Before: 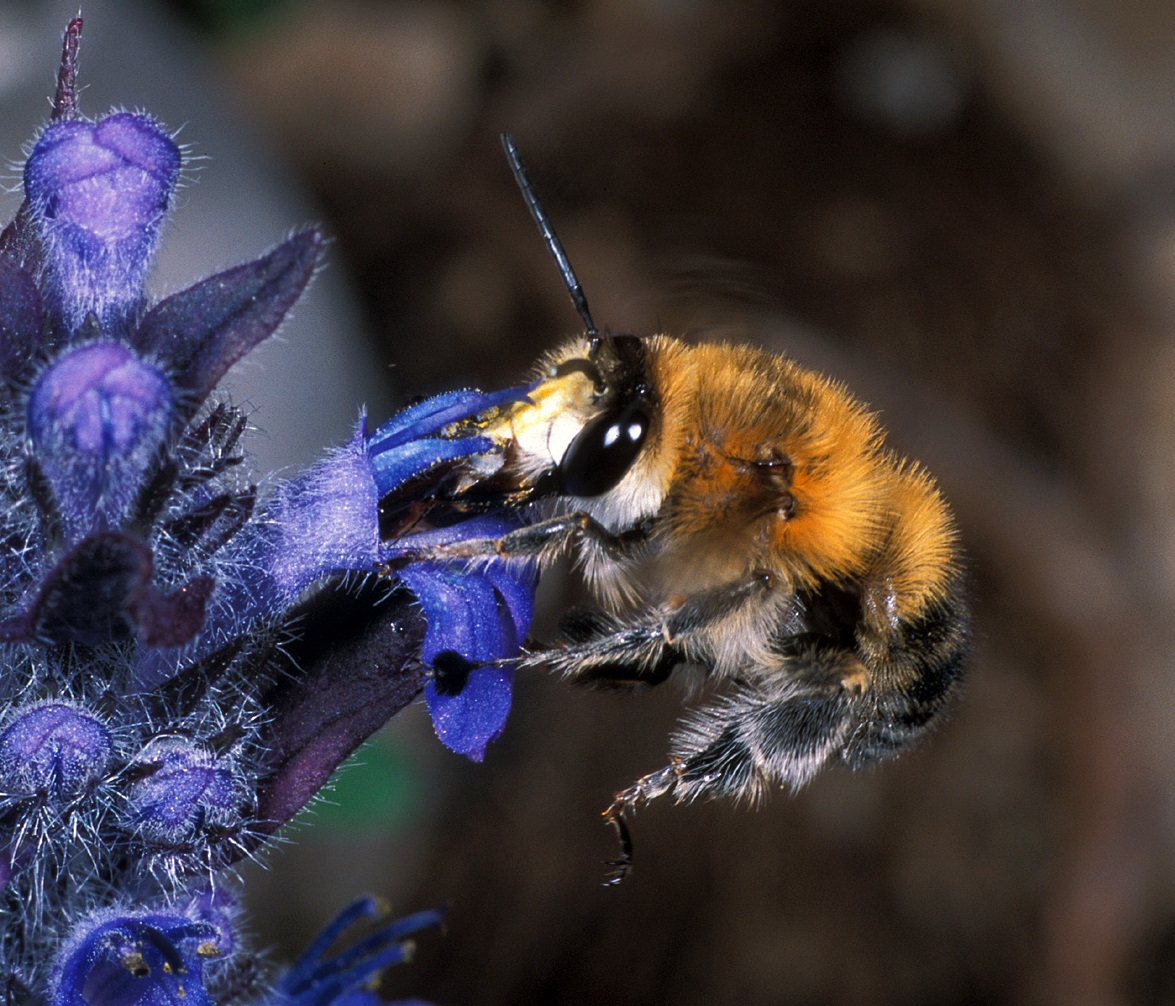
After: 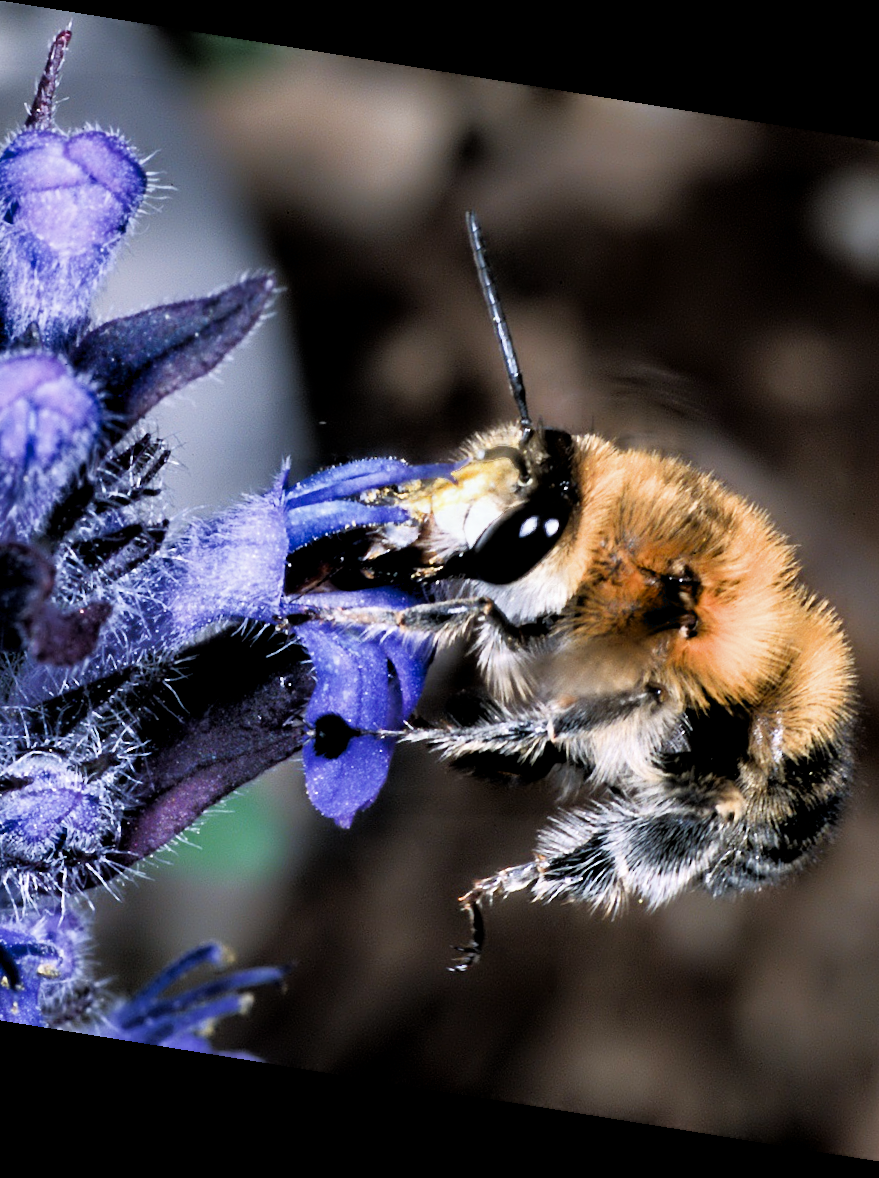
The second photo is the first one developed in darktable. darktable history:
tone curve: curves: ch0 [(0, 0) (0.915, 0.89) (1, 1)]
contrast equalizer: y [[0.783, 0.666, 0.575, 0.77, 0.556, 0.501], [0.5 ×6], [0.5 ×6], [0, 0.02, 0.272, 0.399, 0.062, 0], [0 ×6]]
filmic rgb: black relative exposure -7.65 EV, white relative exposure 4.56 EV, hardness 3.61
crop and rotate: left 12.648%, right 20.685%
rotate and perspective: rotation 9.12°, automatic cropping off
exposure: black level correction 0, exposure 1.2 EV, compensate exposure bias true, compensate highlight preservation false
white balance: red 0.976, blue 1.04
